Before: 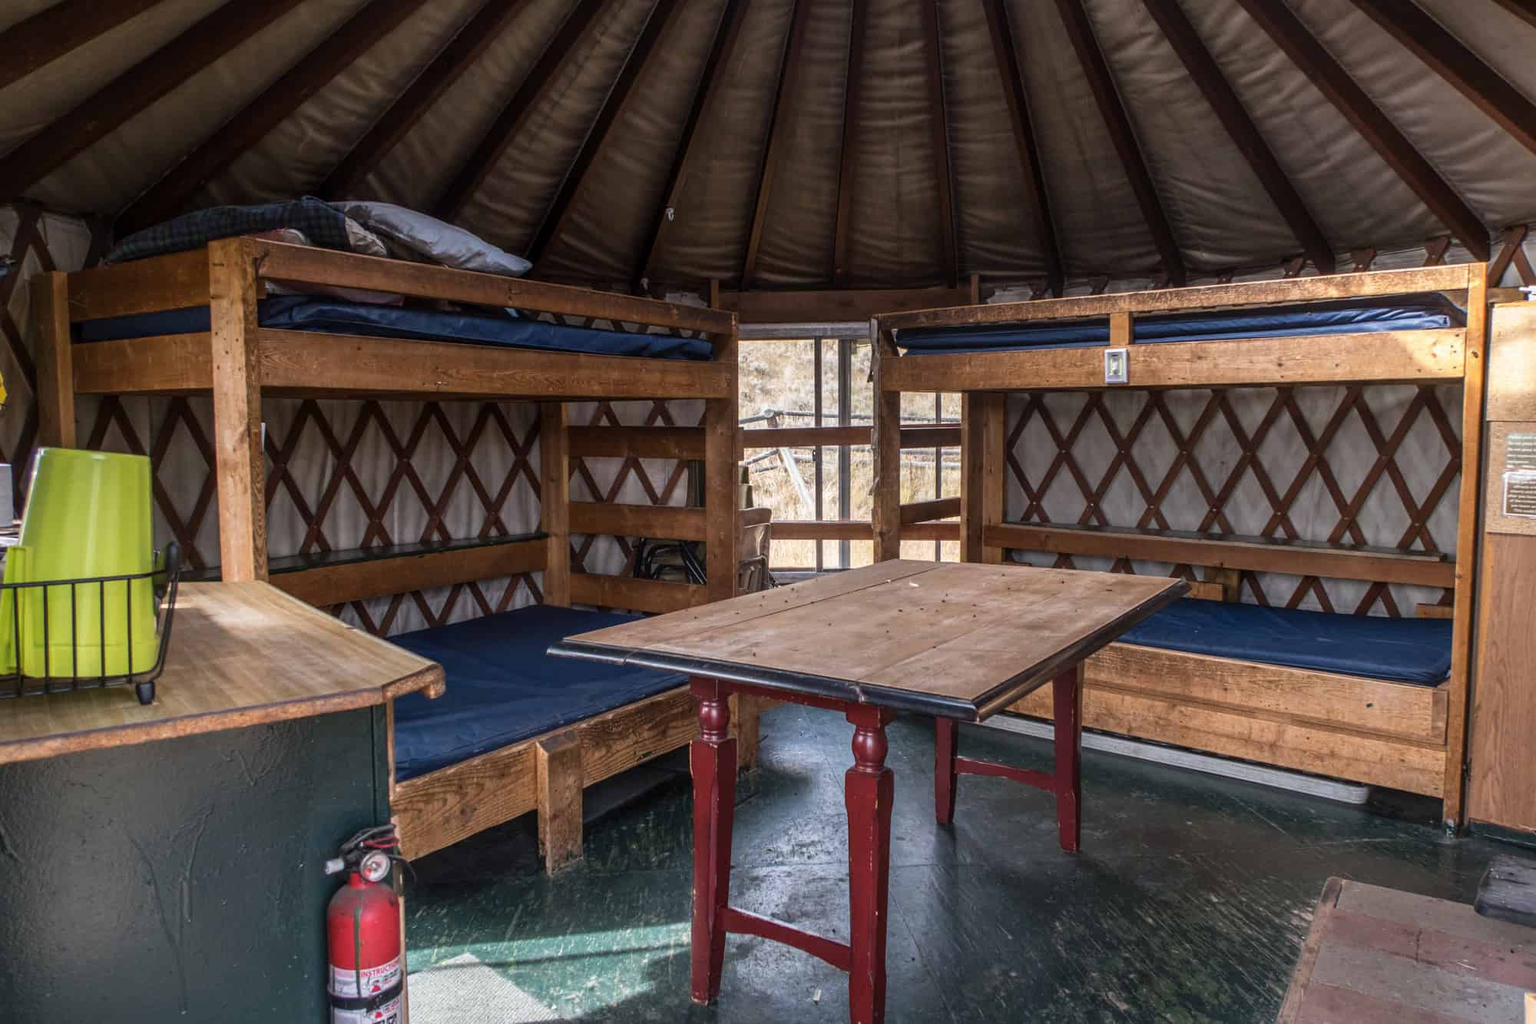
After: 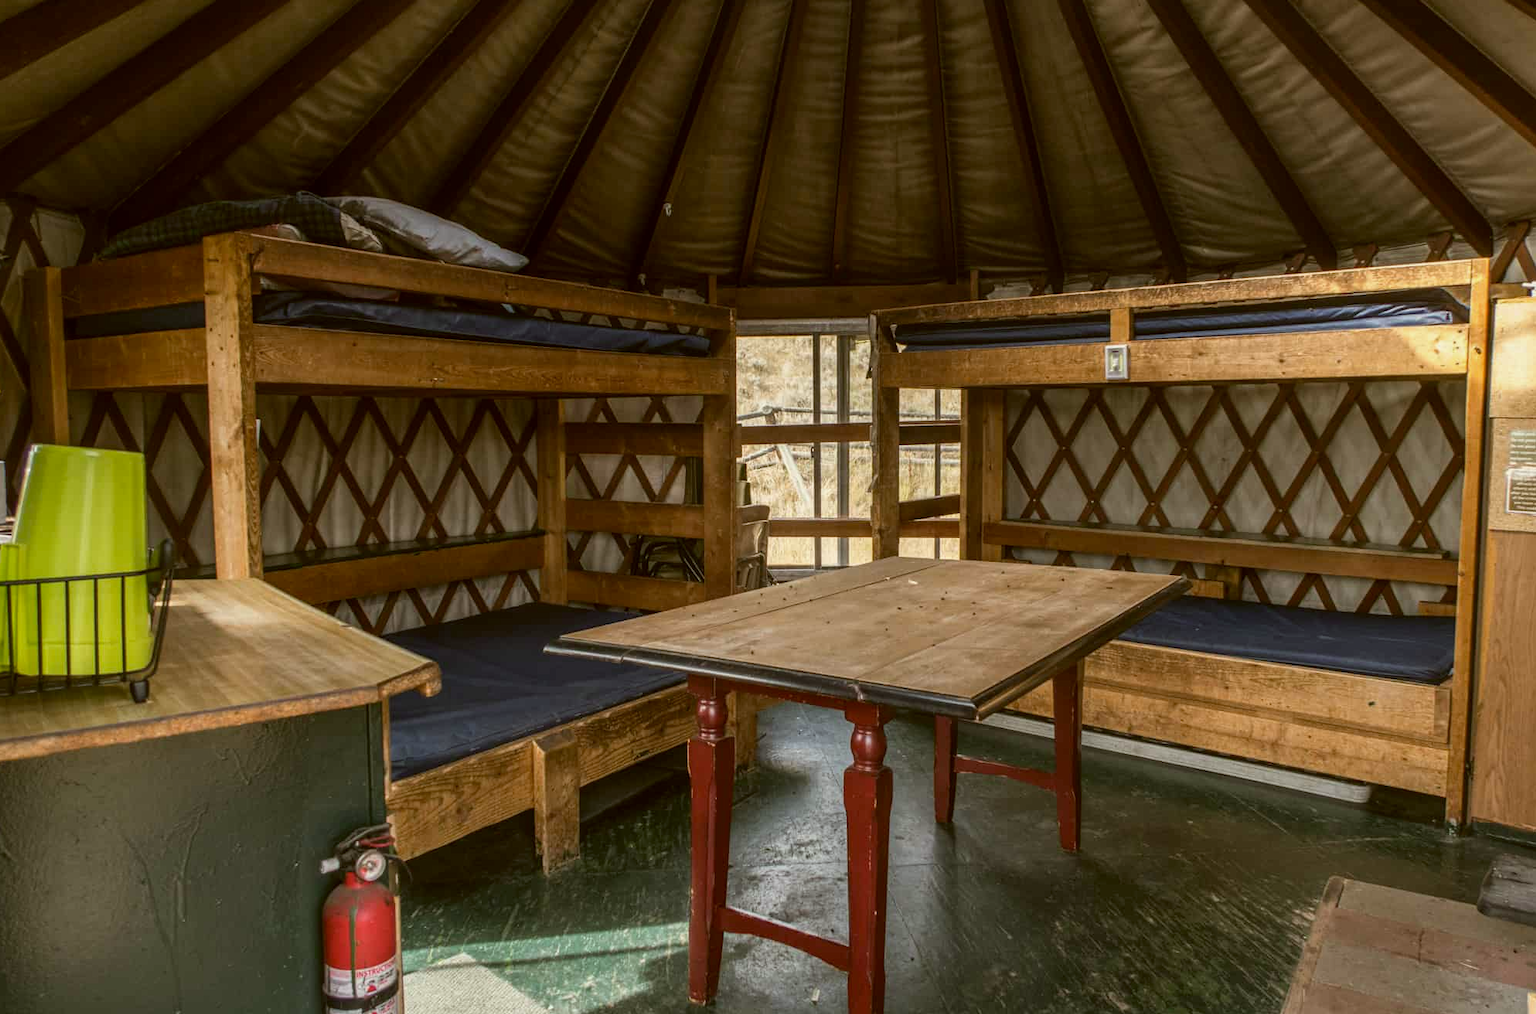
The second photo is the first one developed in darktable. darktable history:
exposure: exposure -0.158 EV, compensate exposure bias true, compensate highlight preservation false
crop: left 0.467%, top 0.649%, right 0.171%, bottom 0.856%
color correction: highlights a* -1.59, highlights b* 10.21, shadows a* 0.519, shadows b* 18.65
